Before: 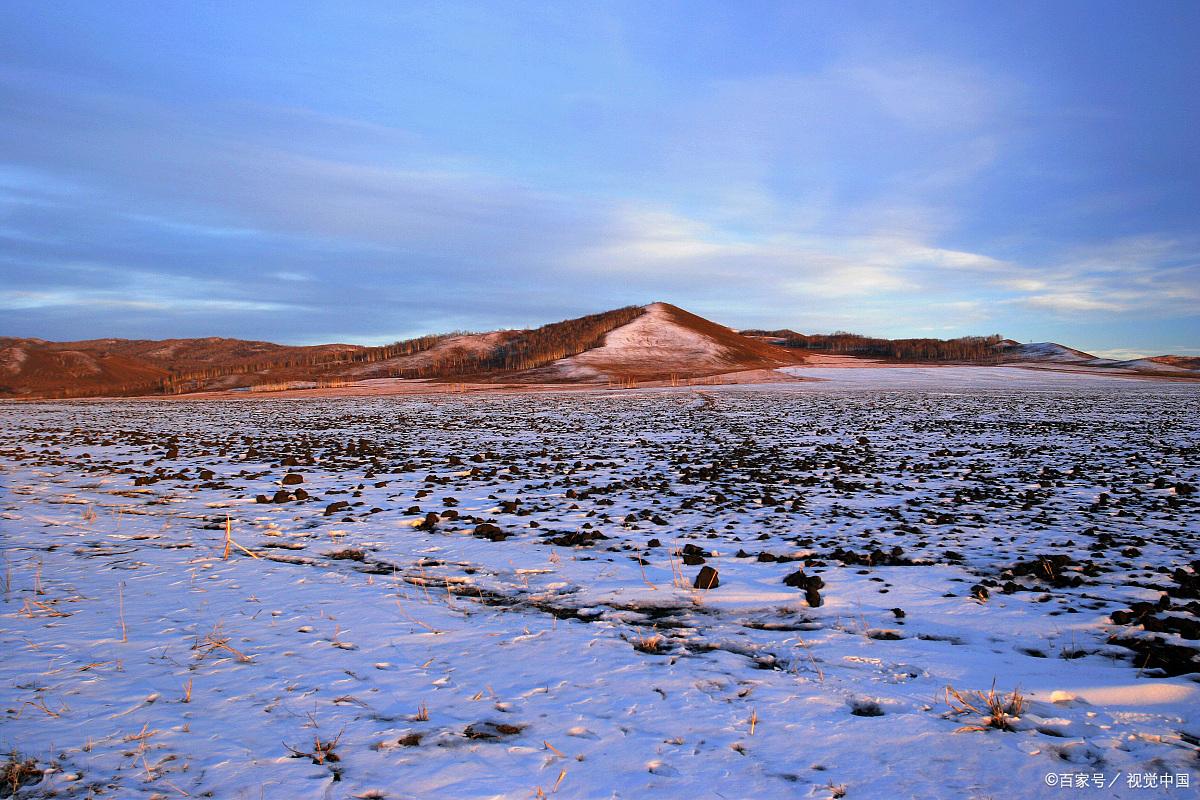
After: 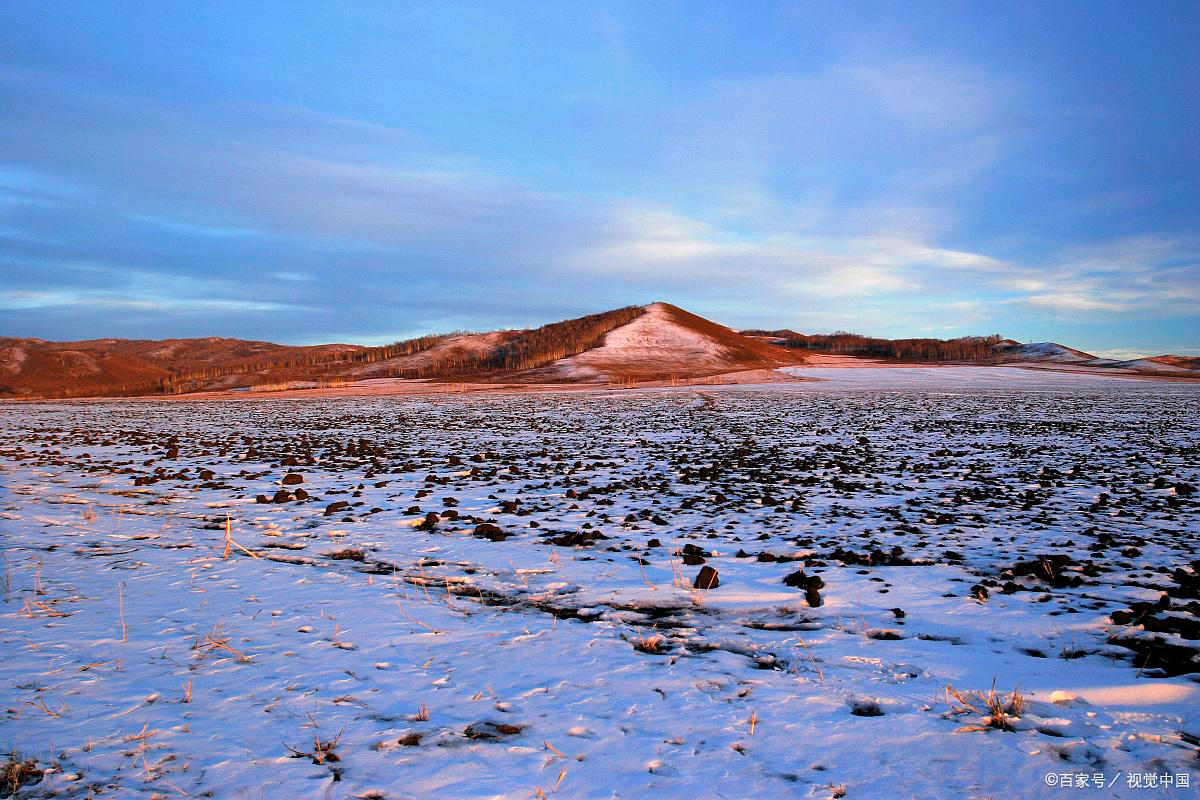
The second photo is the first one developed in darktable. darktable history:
contrast brightness saturation: saturation -0.052
